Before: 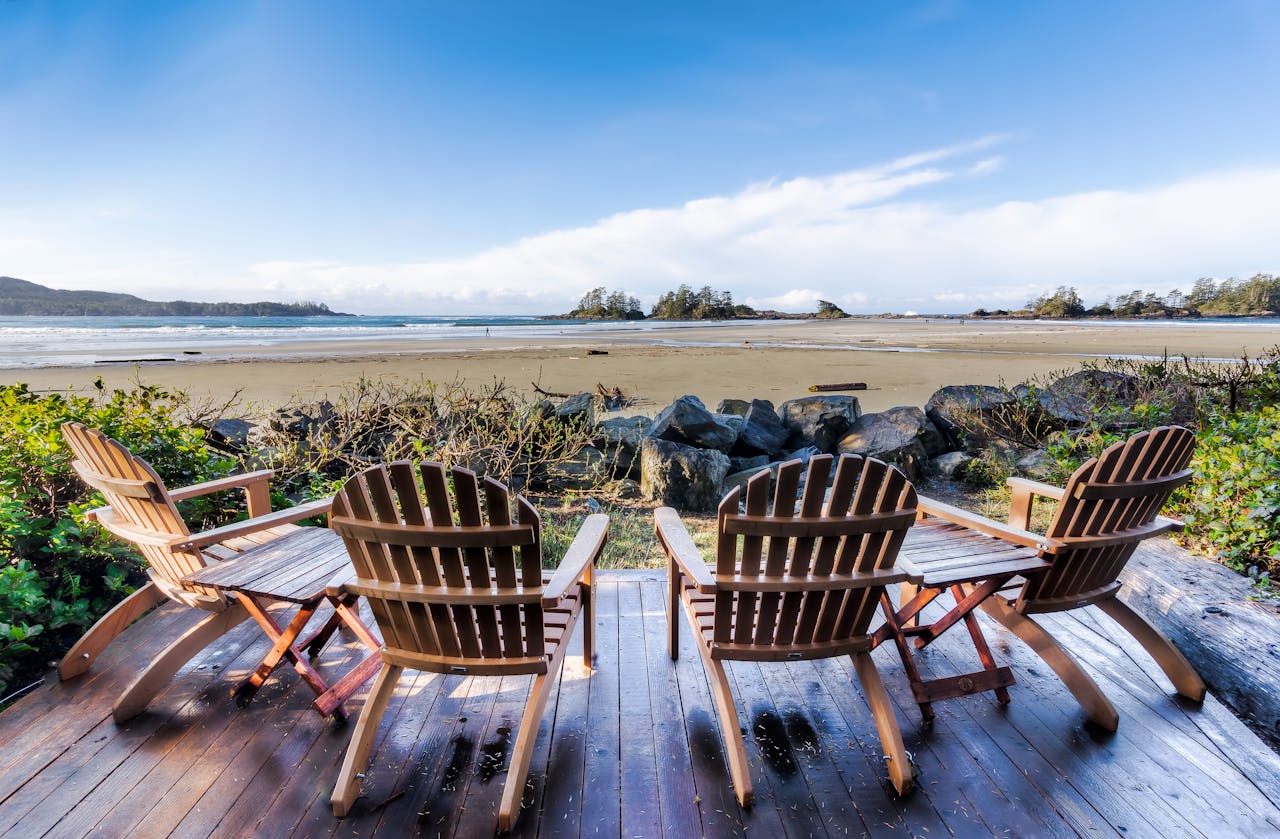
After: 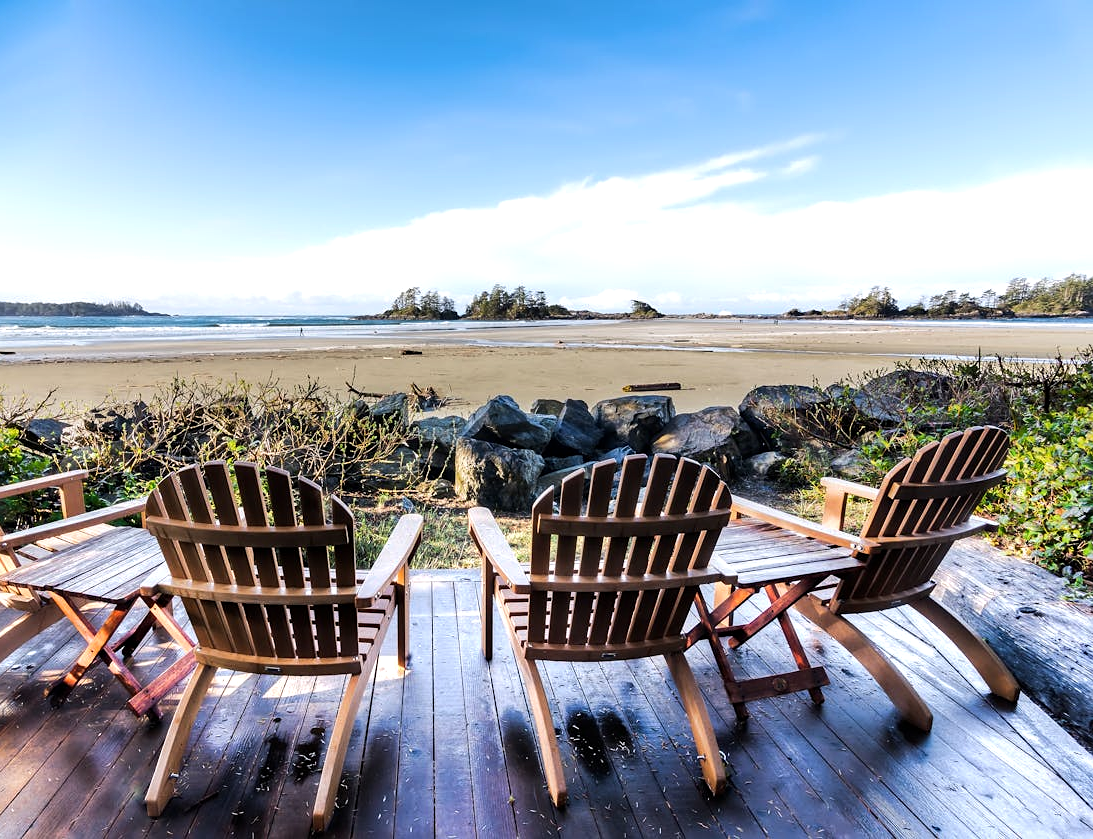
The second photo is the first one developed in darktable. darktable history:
crop and rotate: left 14.584%
tone equalizer: -8 EV -0.417 EV, -7 EV -0.389 EV, -6 EV -0.333 EV, -5 EV -0.222 EV, -3 EV 0.222 EV, -2 EV 0.333 EV, -1 EV 0.389 EV, +0 EV 0.417 EV, edges refinement/feathering 500, mask exposure compensation -1.57 EV, preserve details no
sharpen: amount 0.2
